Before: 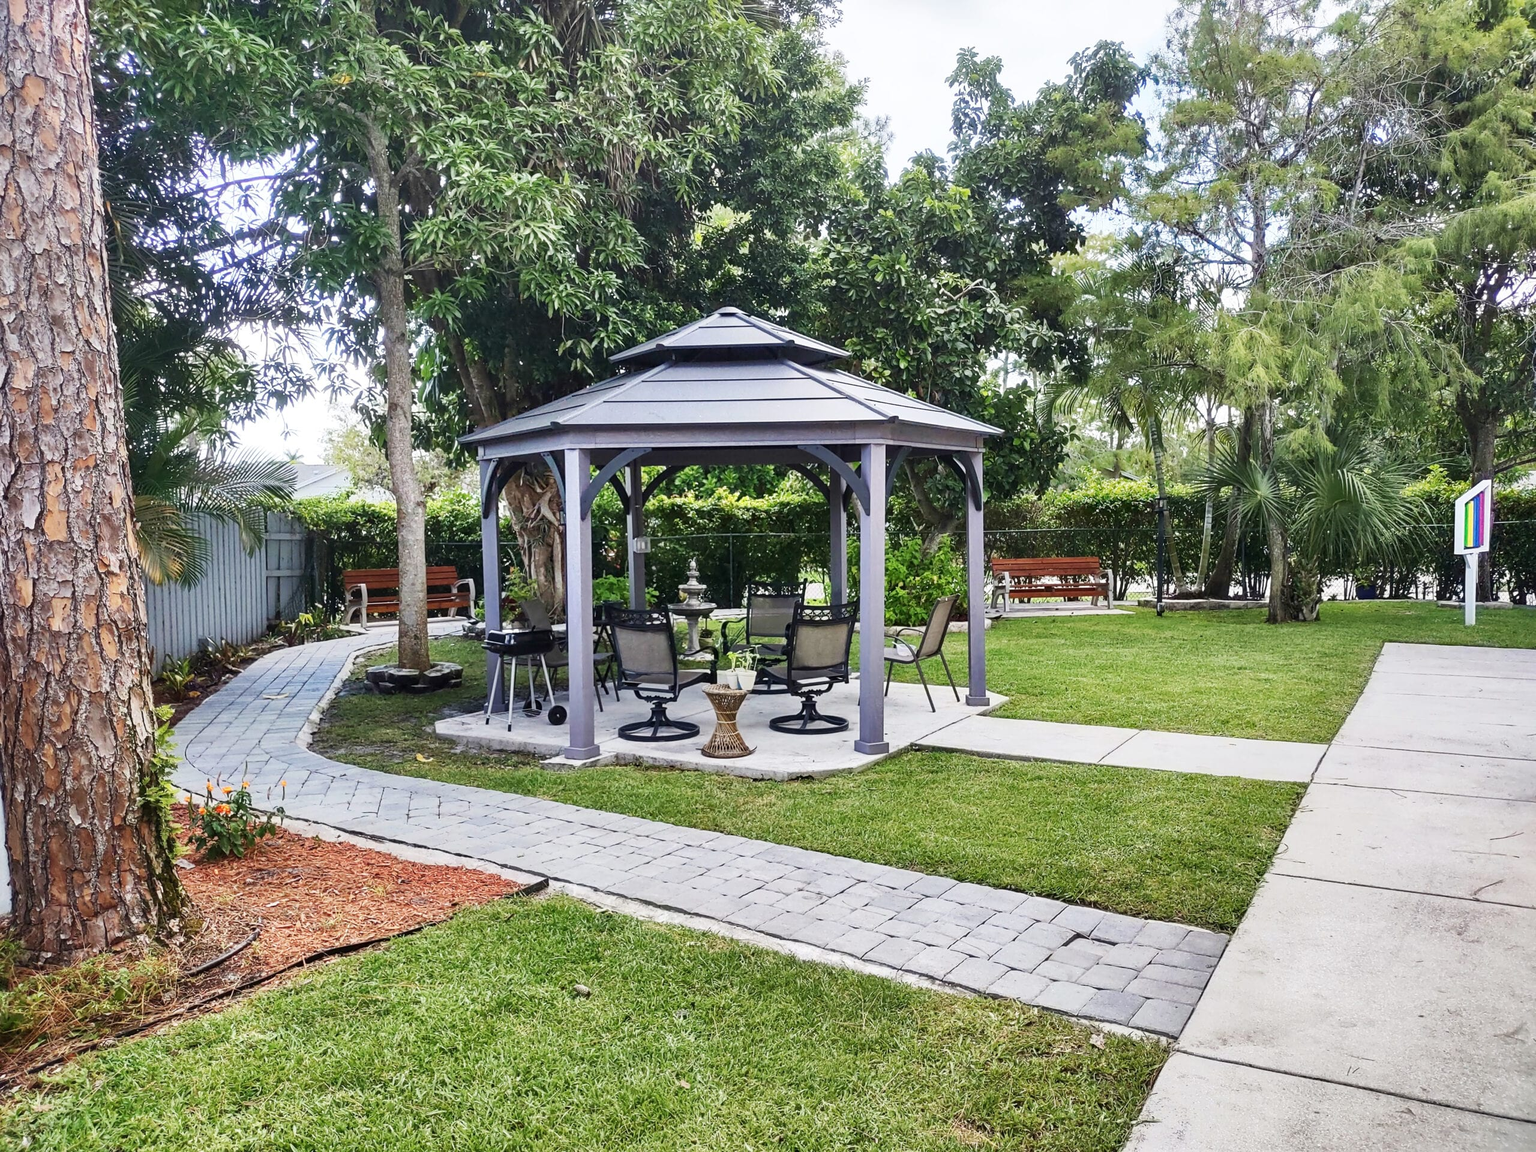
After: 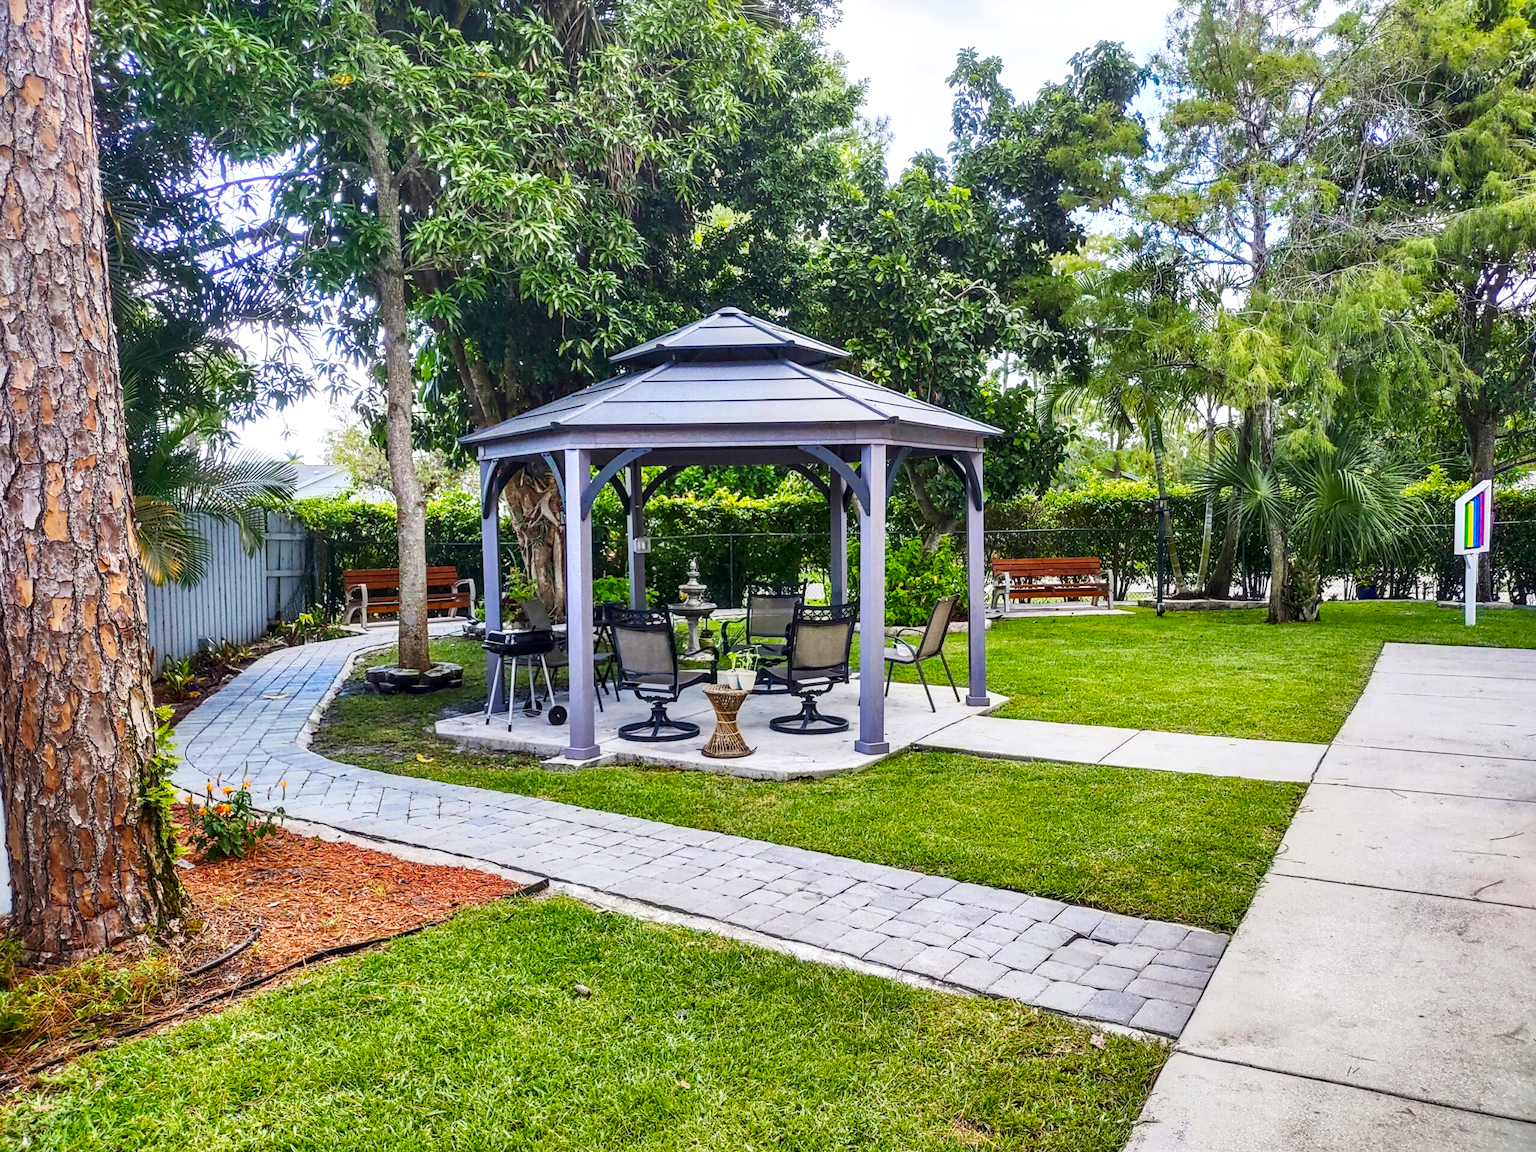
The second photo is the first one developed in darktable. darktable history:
local contrast: detail 130%
color balance rgb: linear chroma grading › global chroma 15%, perceptual saturation grading › global saturation 30%
color zones: curves: ch0 [(0.068, 0.464) (0.25, 0.5) (0.48, 0.508) (0.75, 0.536) (0.886, 0.476) (0.967, 0.456)]; ch1 [(0.066, 0.456) (0.25, 0.5) (0.616, 0.508) (0.746, 0.56) (0.934, 0.444)]
